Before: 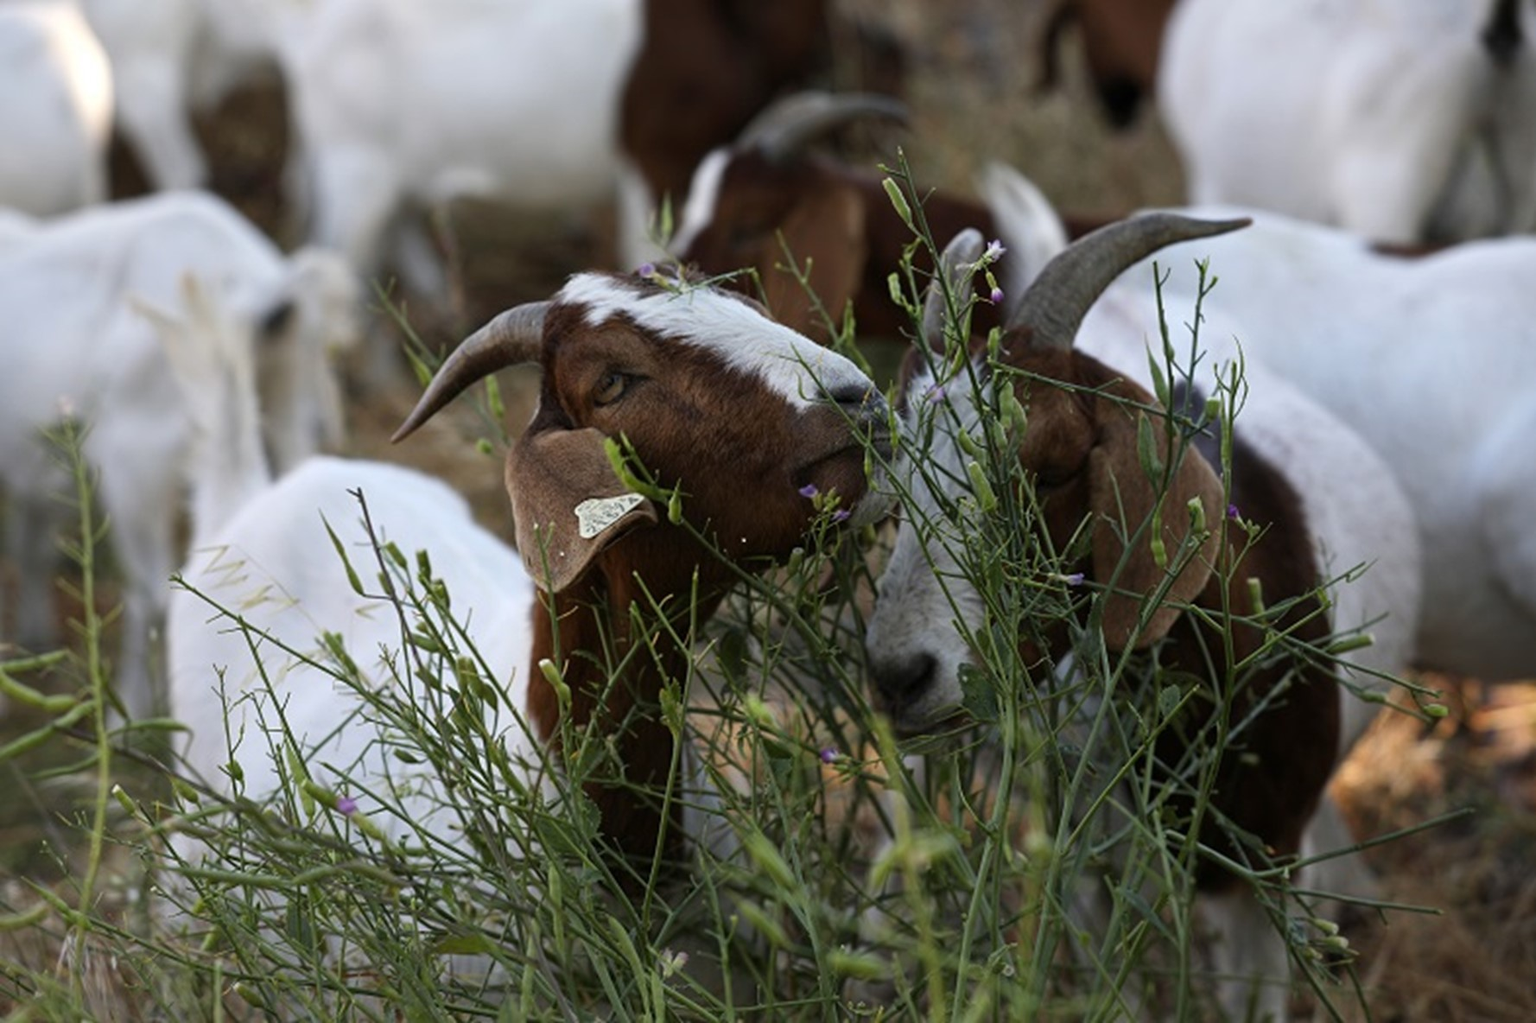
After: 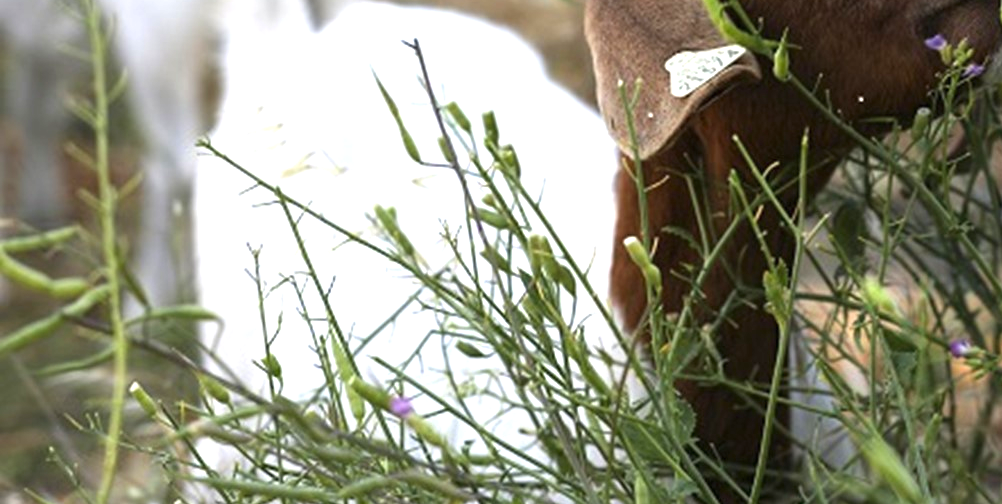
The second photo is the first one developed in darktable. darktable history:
crop: top 44.483%, right 43.593%, bottom 12.892%
exposure: black level correction 0, exposure 1.1 EV, compensate exposure bias true, compensate highlight preservation false
